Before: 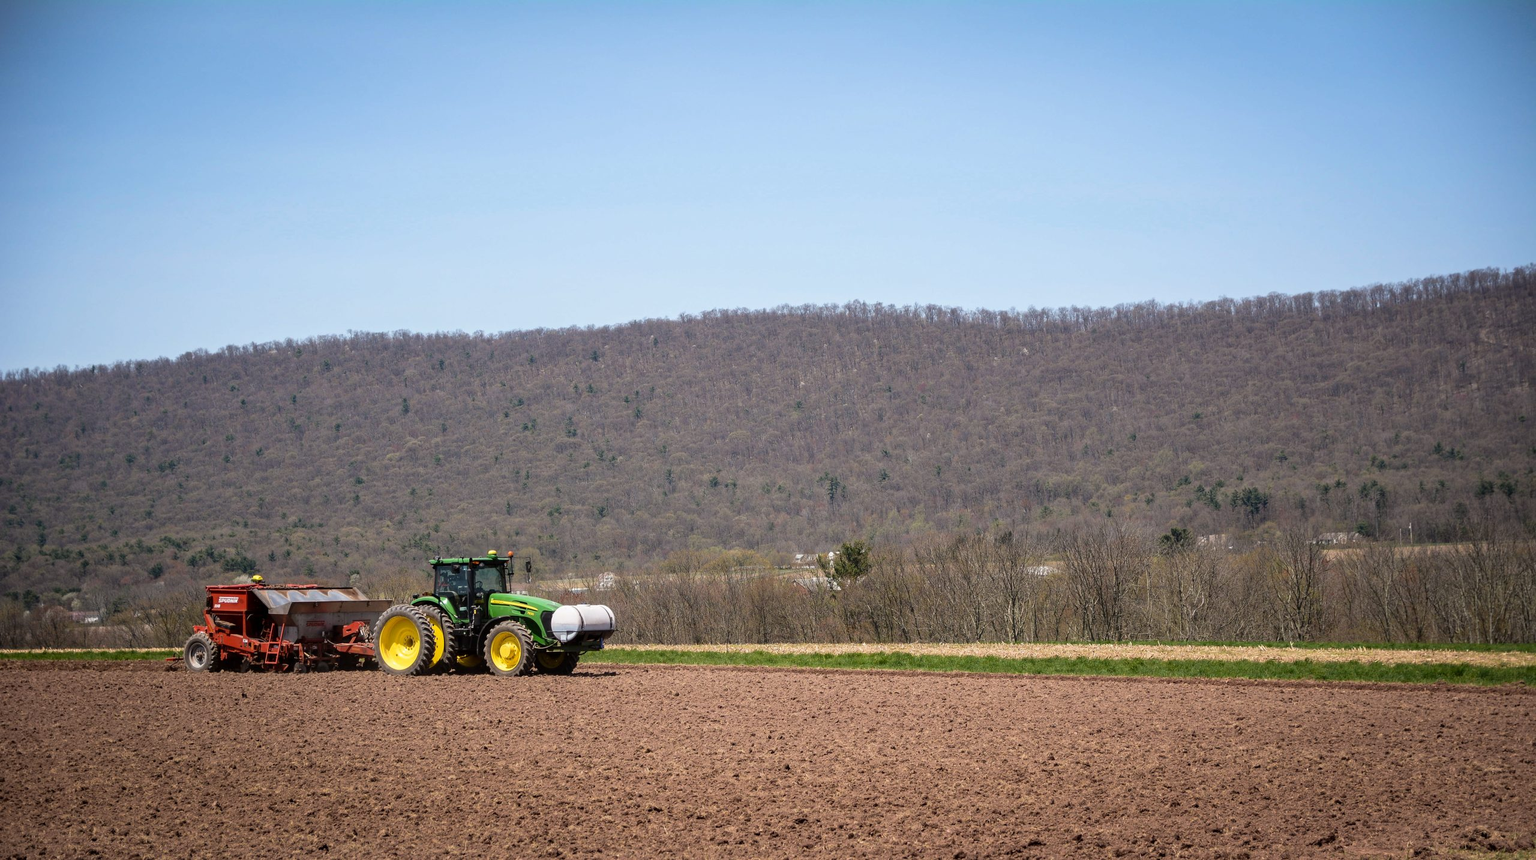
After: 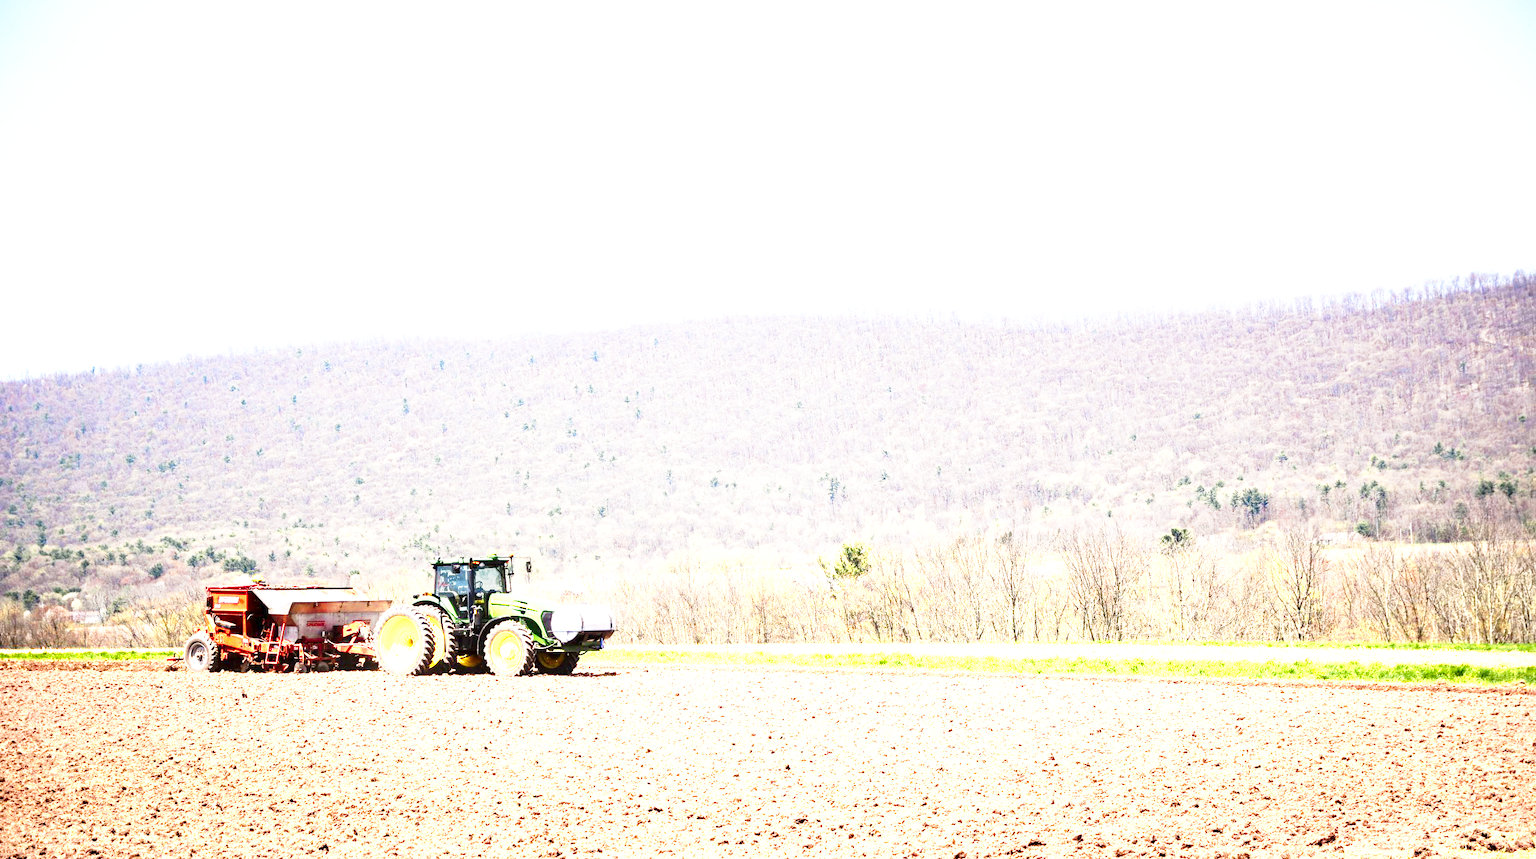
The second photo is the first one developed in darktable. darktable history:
base curve: curves: ch0 [(0, 0) (0.026, 0.03) (0.109, 0.232) (0.351, 0.748) (0.669, 0.968) (1, 1)], preserve colors none
color balance rgb: on, module defaults
exposure: exposure 2 EV, compensate highlight preservation false
color zones: curves: ch0 [(0.004, 0.305) (0.261, 0.623) (0.389, 0.399) (0.708, 0.571) (0.947, 0.34)]; ch1 [(0.025, 0.645) (0.229, 0.584) (0.326, 0.551) (0.484, 0.262) (0.757, 0.643)]
